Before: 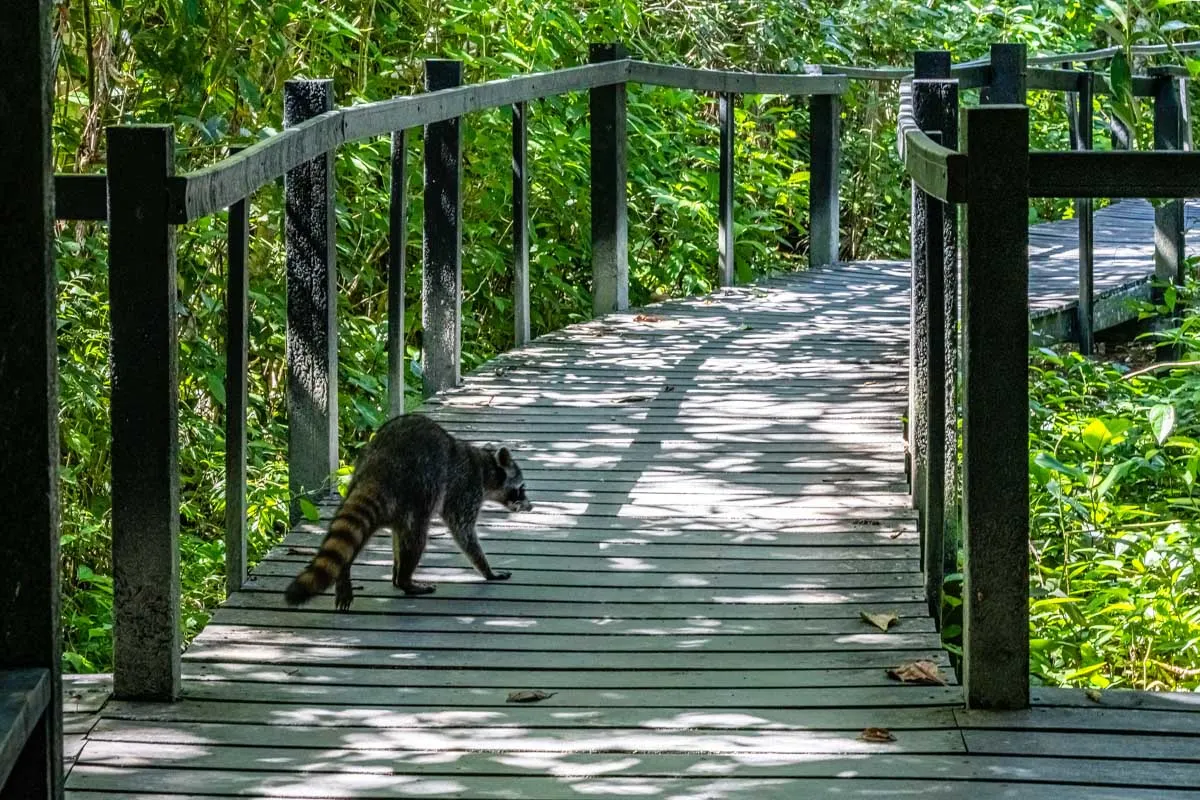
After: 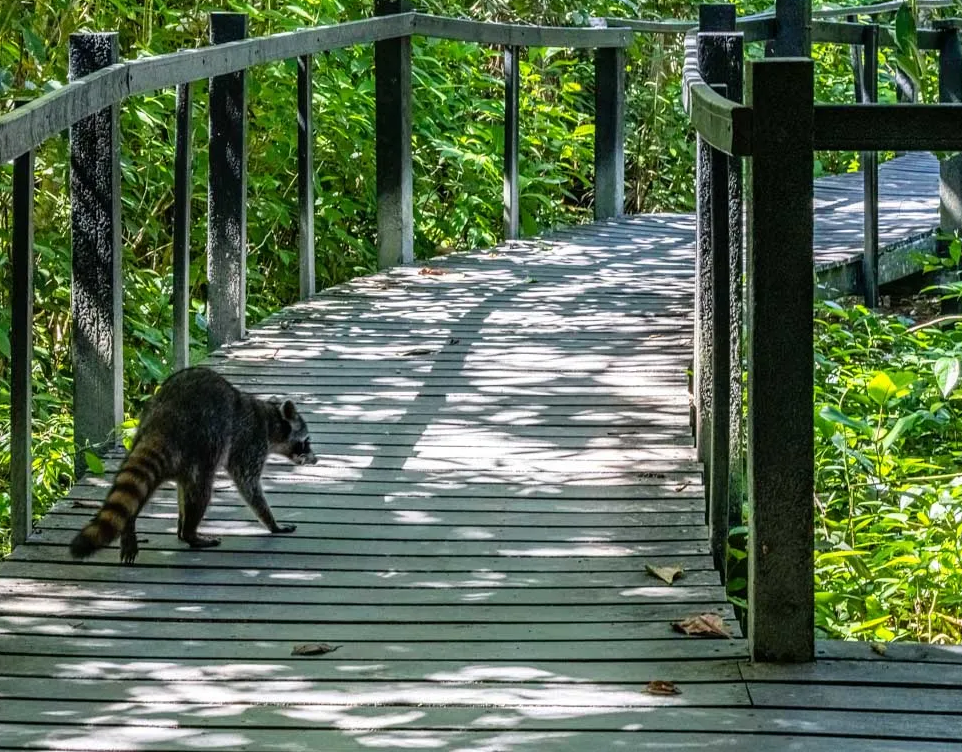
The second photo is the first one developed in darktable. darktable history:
crop and rotate: left 17.994%, top 5.908%, right 1.812%
